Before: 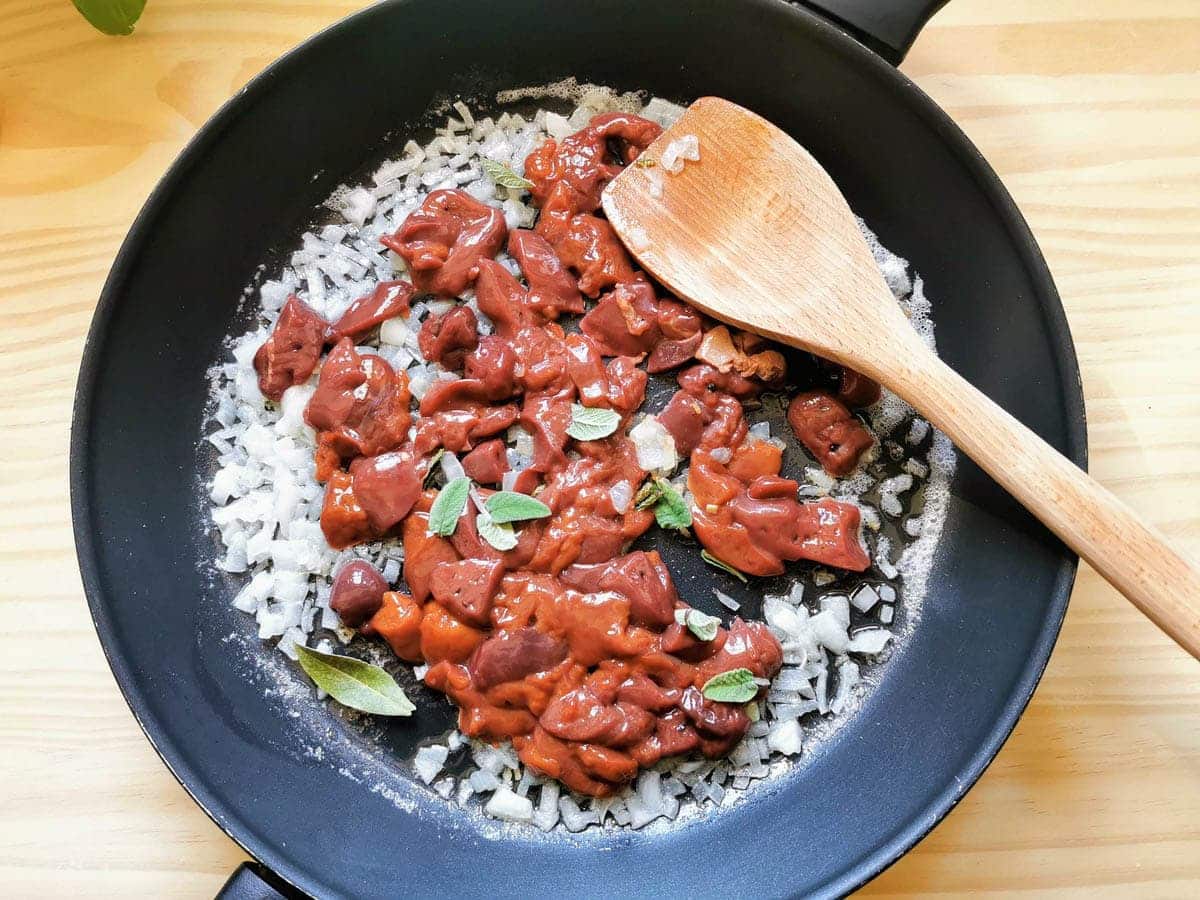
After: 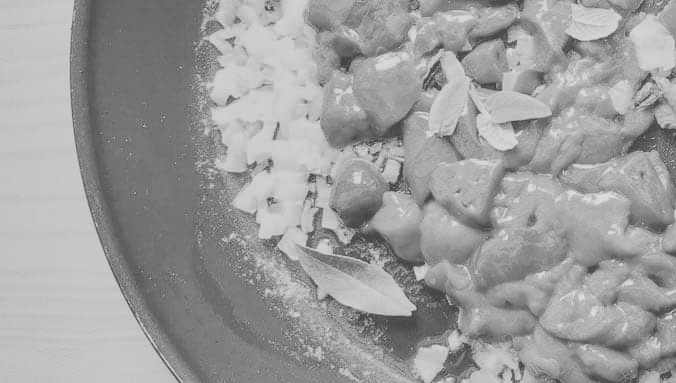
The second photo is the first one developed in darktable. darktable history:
local contrast: detail 130%
color balance rgb: perceptual saturation grading › global saturation 25%, perceptual brilliance grading › mid-tones 10%, perceptual brilliance grading › shadows 15%, global vibrance 20%
shadows and highlights: soften with gaussian
contrast brightness saturation: contrast -0.32, brightness 0.75, saturation -0.78
exposure: exposure -0.36 EV, compensate highlight preservation false
monochrome: a 26.22, b 42.67, size 0.8
crop: top 44.483%, right 43.593%, bottom 12.892%
